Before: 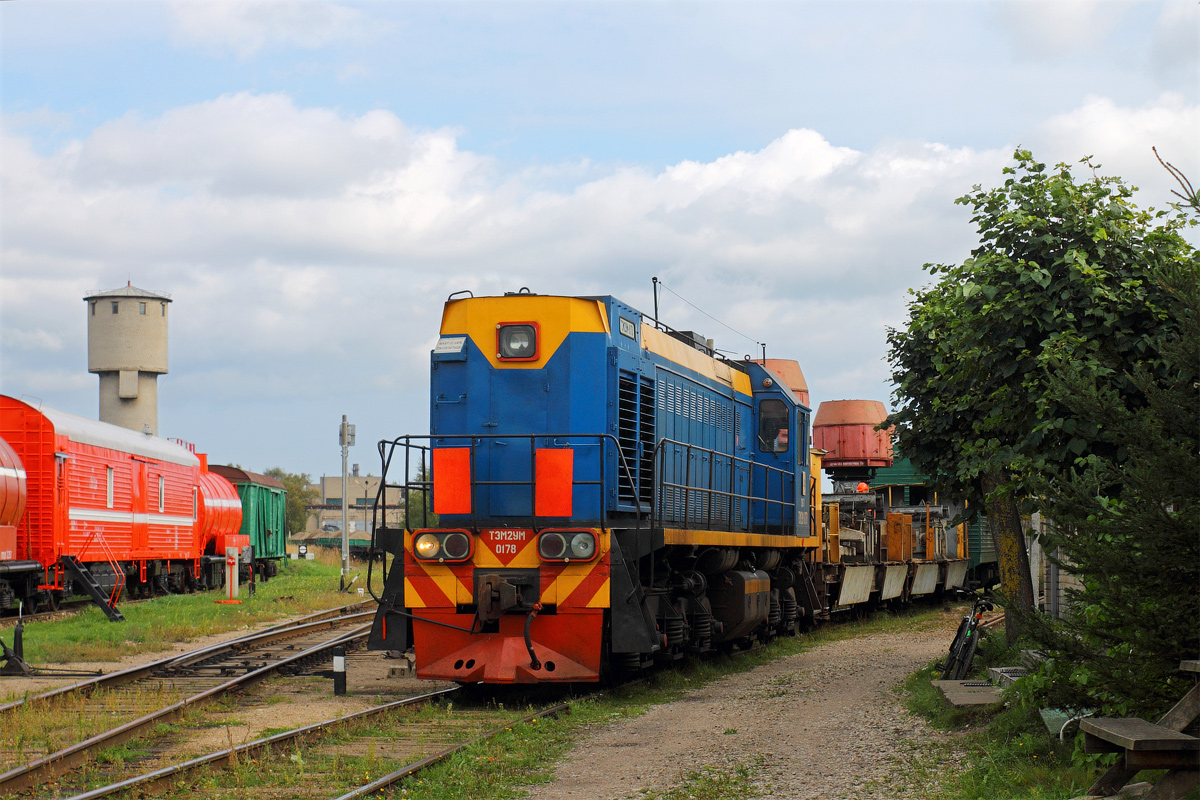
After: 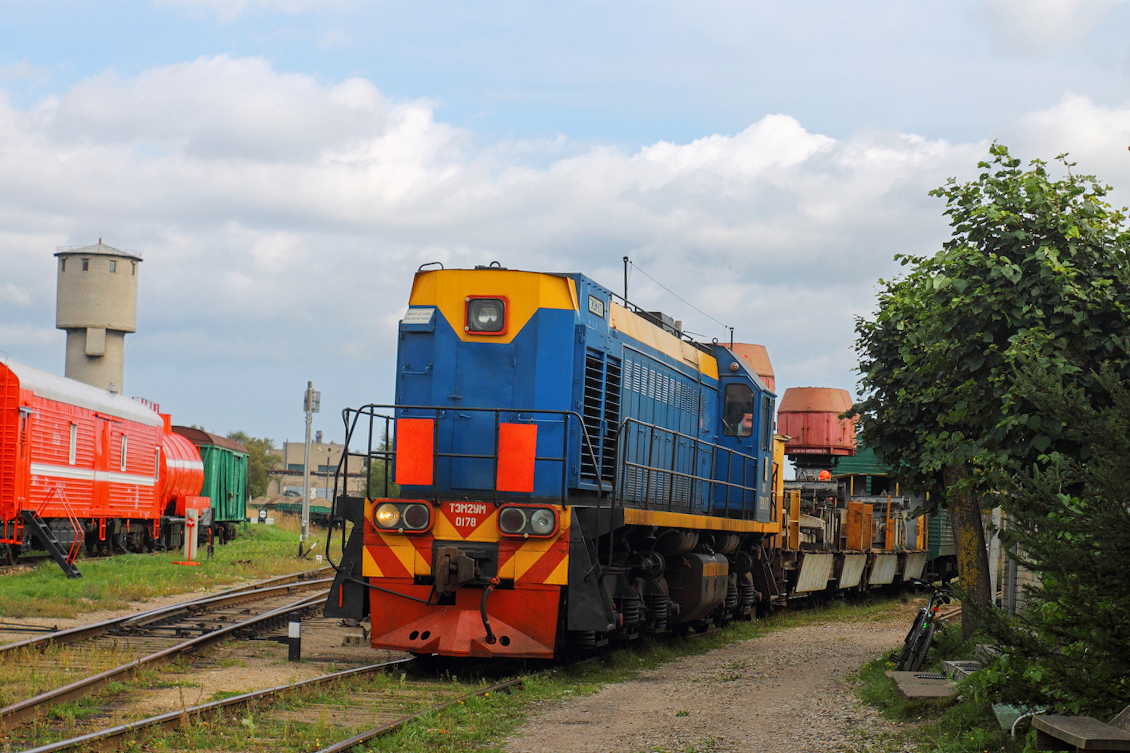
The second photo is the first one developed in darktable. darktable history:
local contrast: detail 110%
crop and rotate: angle -2.38°
